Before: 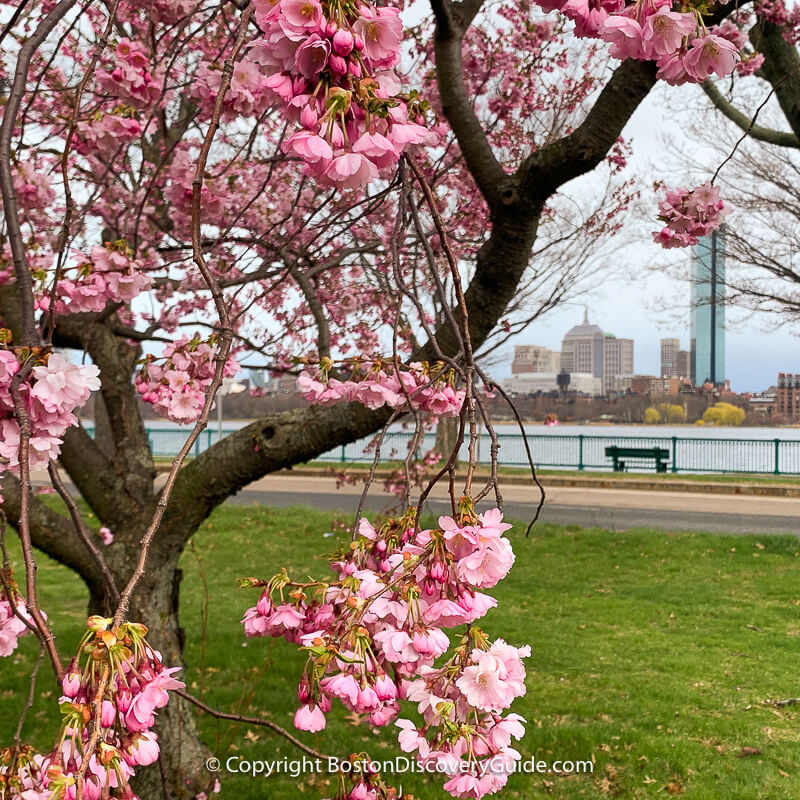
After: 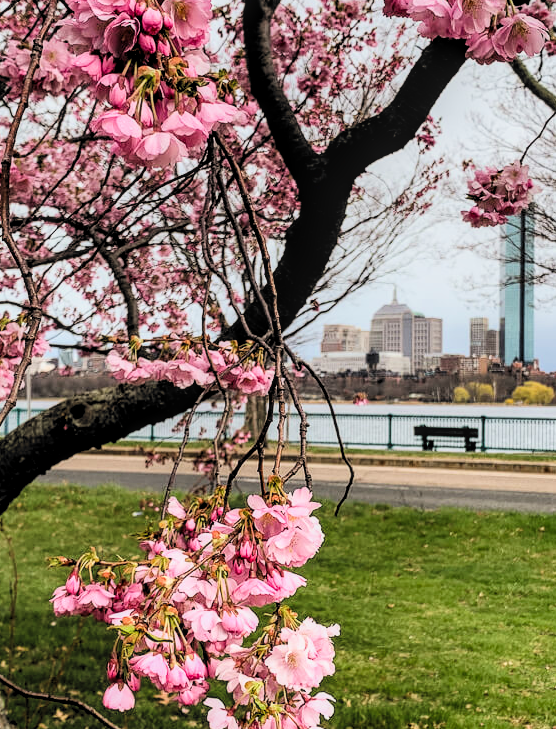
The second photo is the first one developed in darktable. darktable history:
shadows and highlights: shadows 39.29, highlights -53.73, low approximation 0.01, soften with gaussian
local contrast: detail 130%
tone equalizer: -8 EV -0.423 EV, -7 EV -0.407 EV, -6 EV -0.341 EV, -5 EV -0.24 EV, -3 EV 0.196 EV, -2 EV 0.319 EV, -1 EV 0.412 EV, +0 EV 0.435 EV, smoothing diameter 2.17%, edges refinement/feathering 21.96, mask exposure compensation -1.57 EV, filter diffusion 5
crop and rotate: left 23.904%, top 2.73%, right 6.573%, bottom 6.113%
filmic rgb: black relative exposure -5.07 EV, white relative exposure 3.97 EV, hardness 2.87, contrast 1.3, highlights saturation mix -29.88%, color science v6 (2022)
